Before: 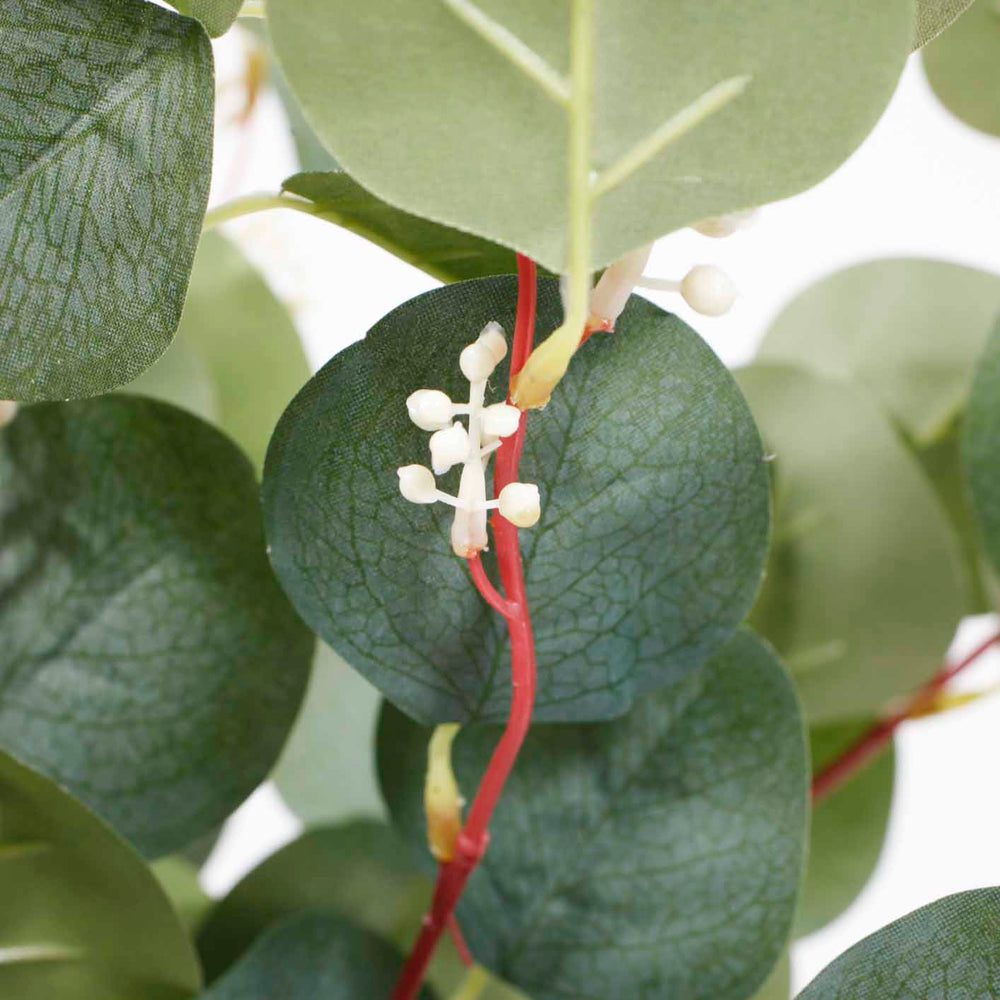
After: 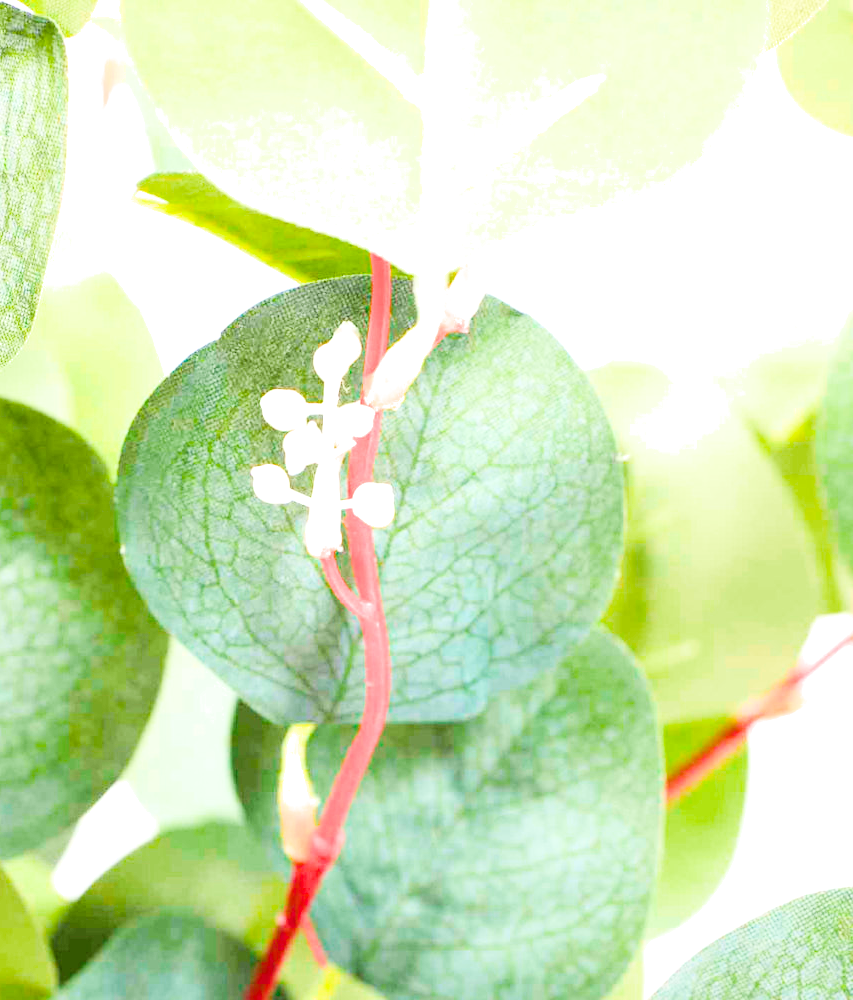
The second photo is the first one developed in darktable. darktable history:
filmic rgb: black relative exposure -2.99 EV, white relative exposure 4.56 EV, hardness 1.76, contrast 1.256
crop and rotate: left 14.602%
color balance rgb: perceptual saturation grading › global saturation 31.207%, perceptual brilliance grading › highlights 10.905%, perceptual brilliance grading › shadows -11.336%
exposure: black level correction 0.001, exposure 2.573 EV, compensate highlight preservation false
